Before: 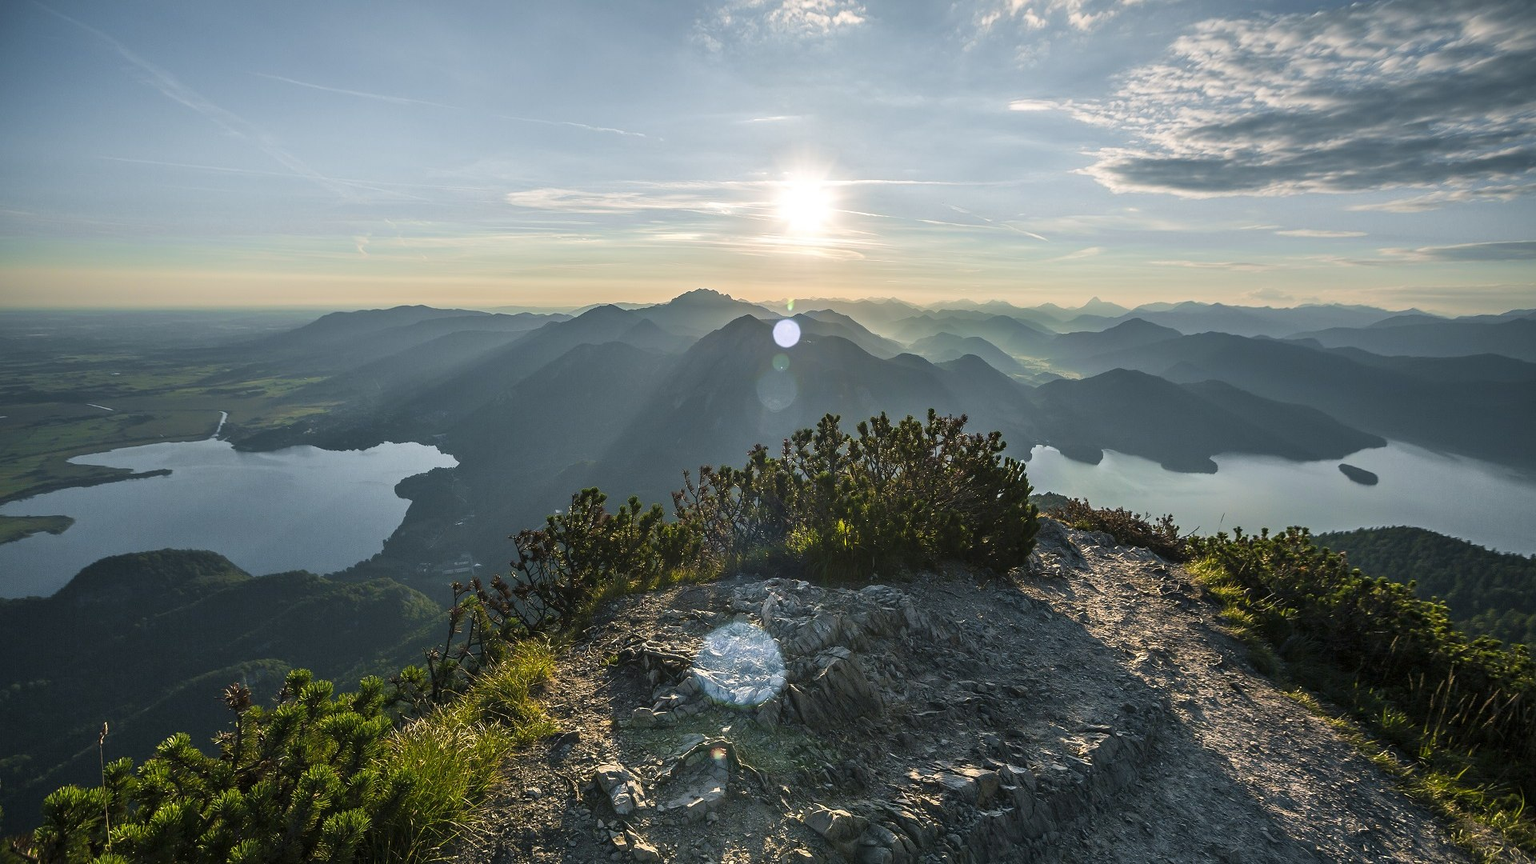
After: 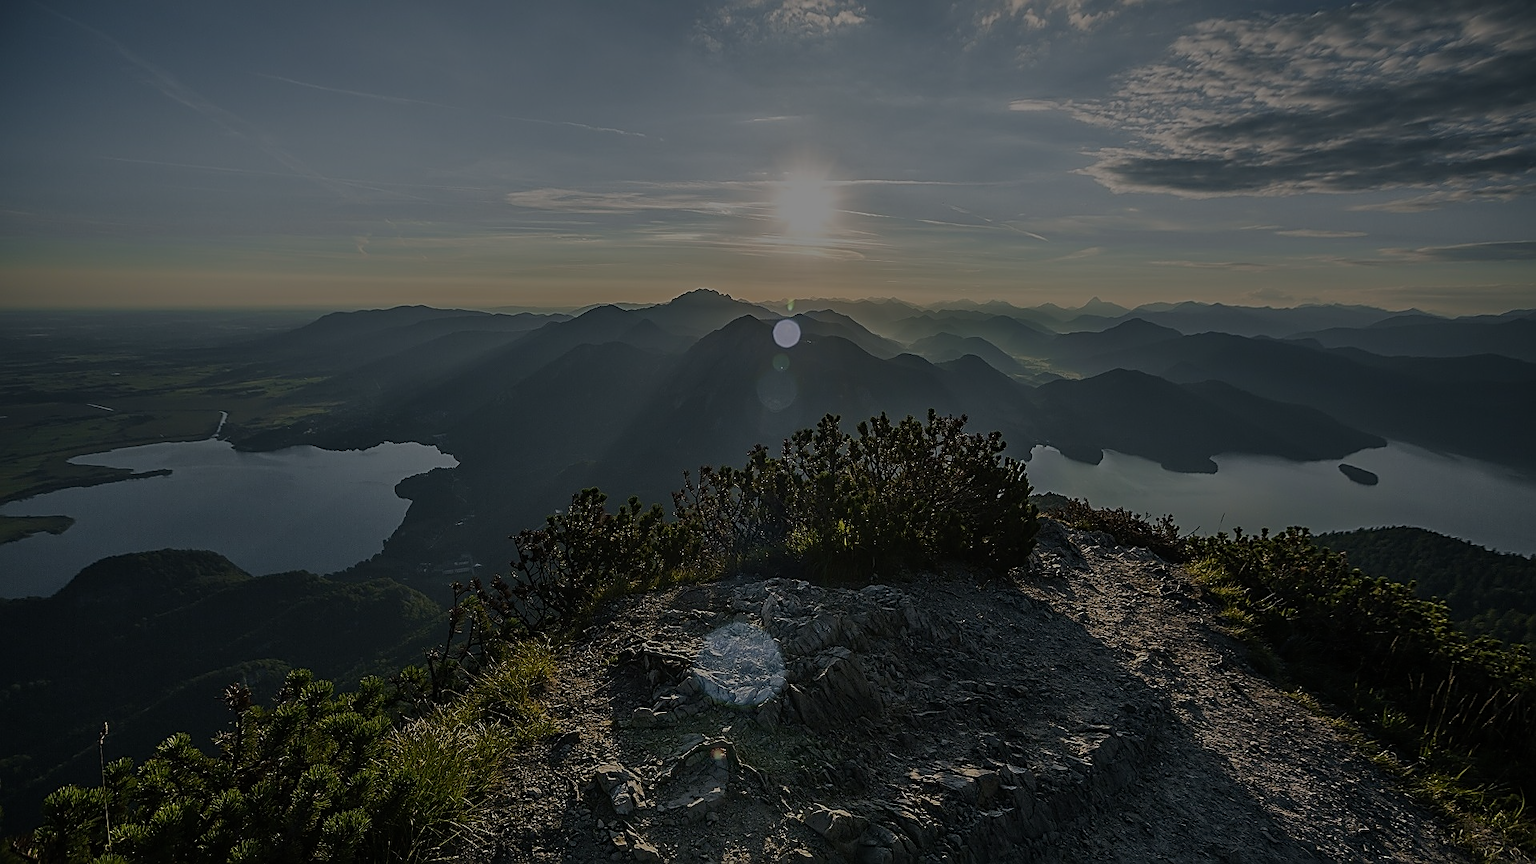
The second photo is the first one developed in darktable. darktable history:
sharpen: amount 0.901
exposure: exposure -2.002 EV, compensate highlight preservation false
